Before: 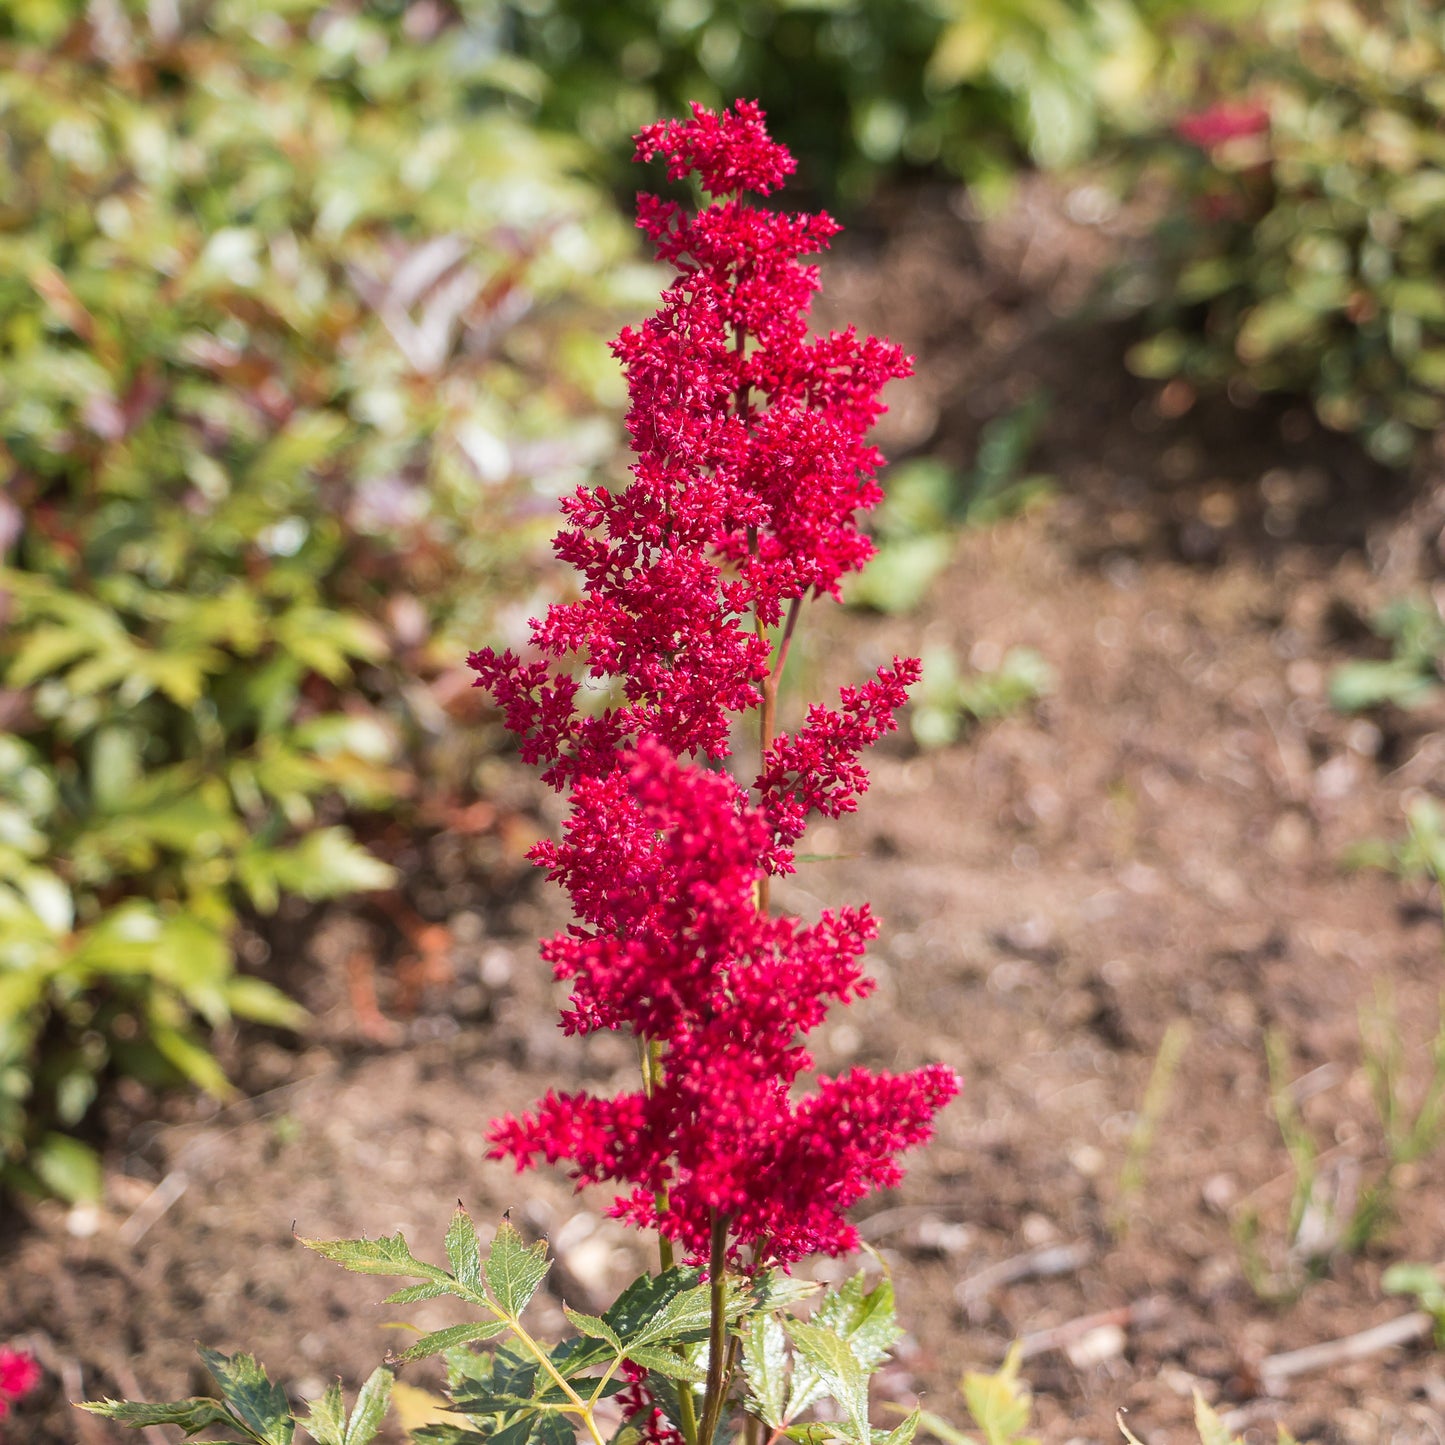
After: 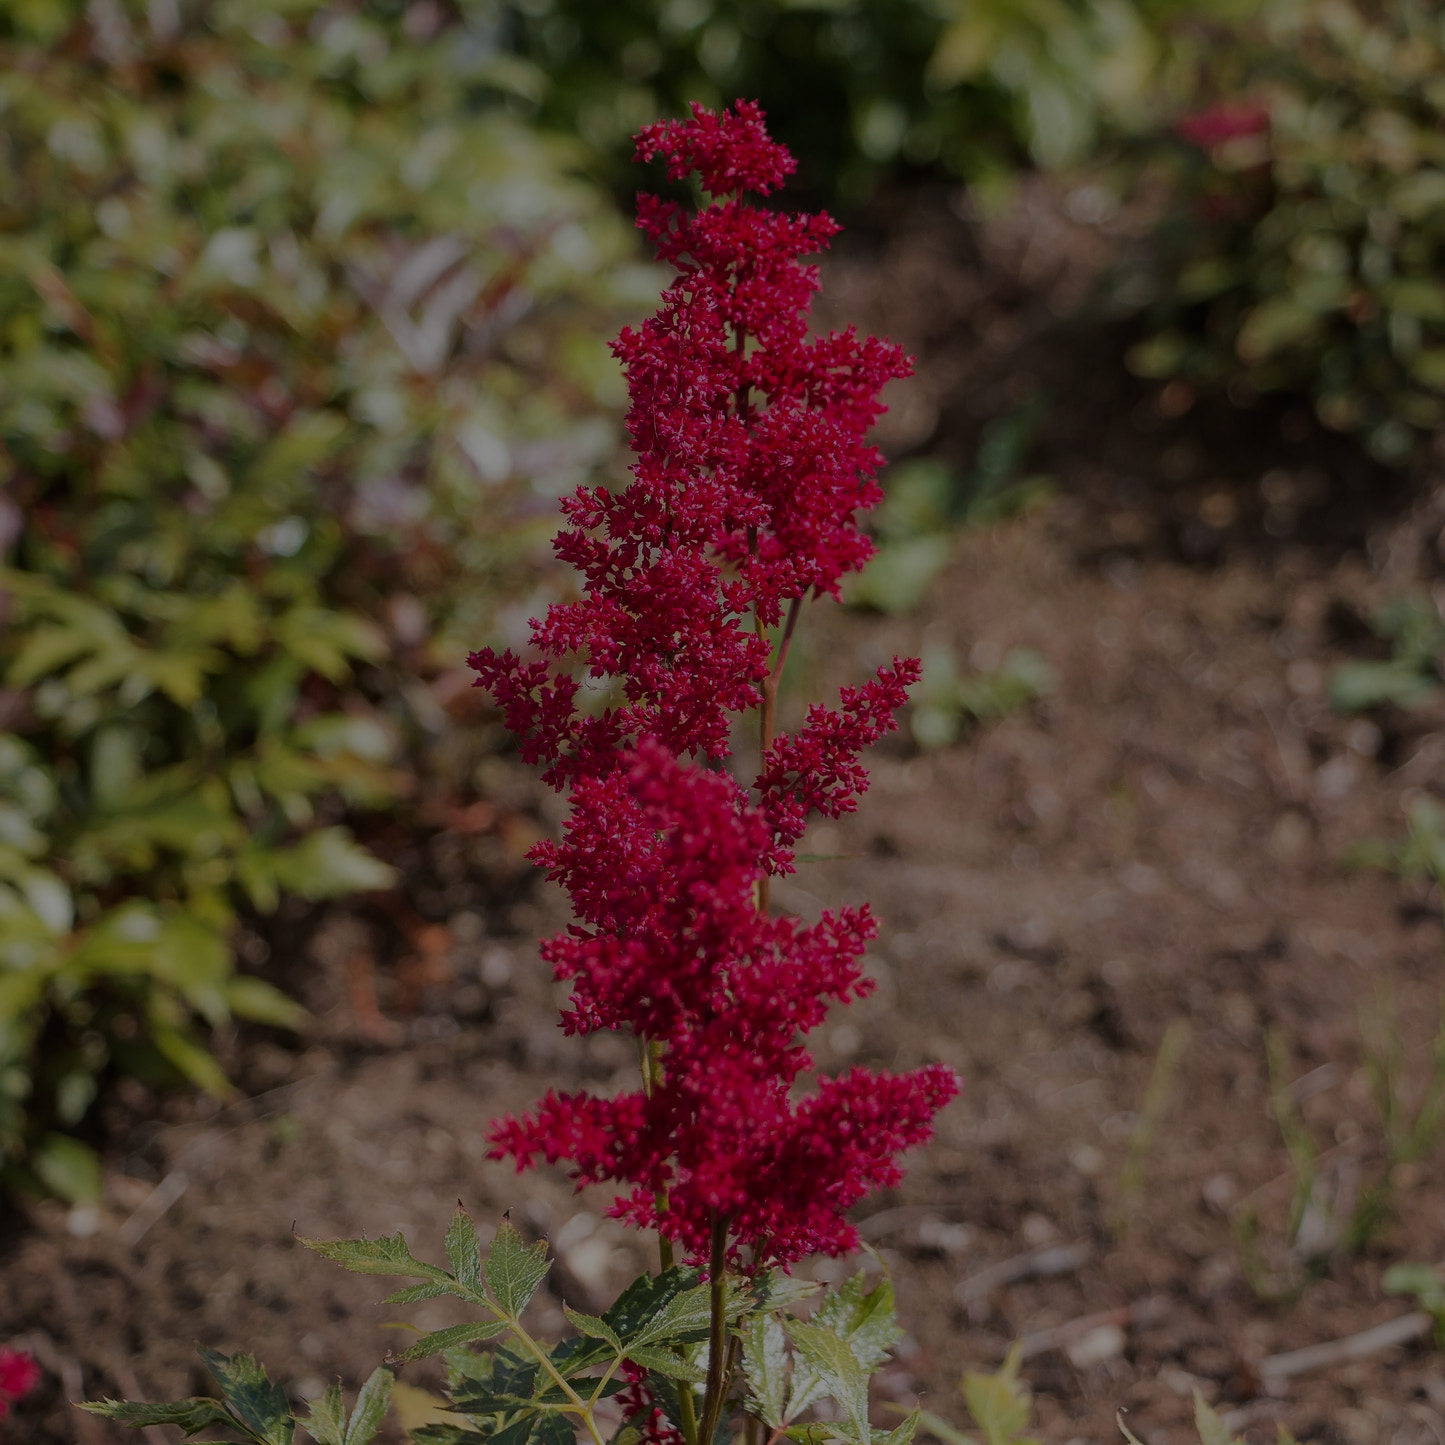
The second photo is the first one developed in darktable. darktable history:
tone equalizer: -8 EV -1.97 EV, -7 EV -1.97 EV, -6 EV -1.98 EV, -5 EV -1.98 EV, -4 EV -1.98 EV, -3 EV -1.99 EV, -2 EV -1.98 EV, -1 EV -1.63 EV, +0 EV -1.98 EV, smoothing diameter 2.02%, edges refinement/feathering 20.7, mask exposure compensation -1.57 EV, filter diffusion 5
